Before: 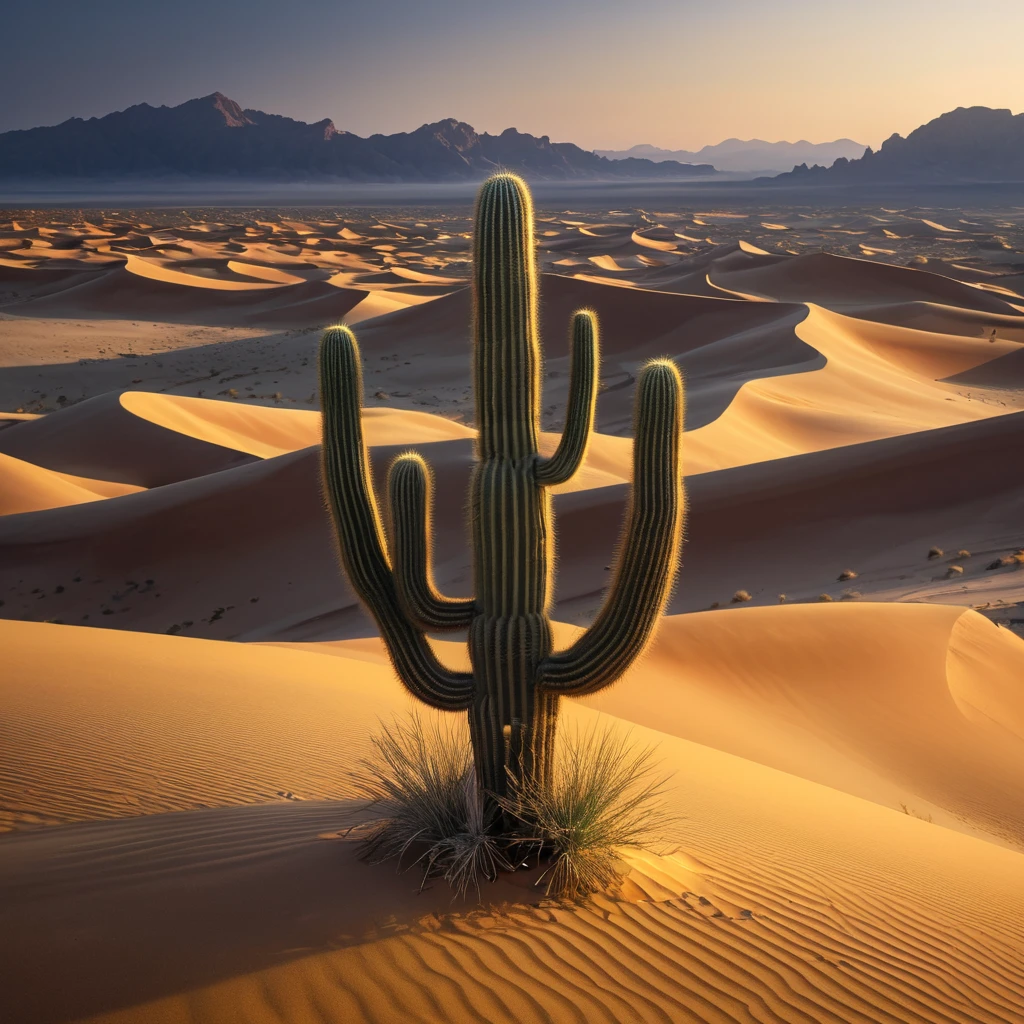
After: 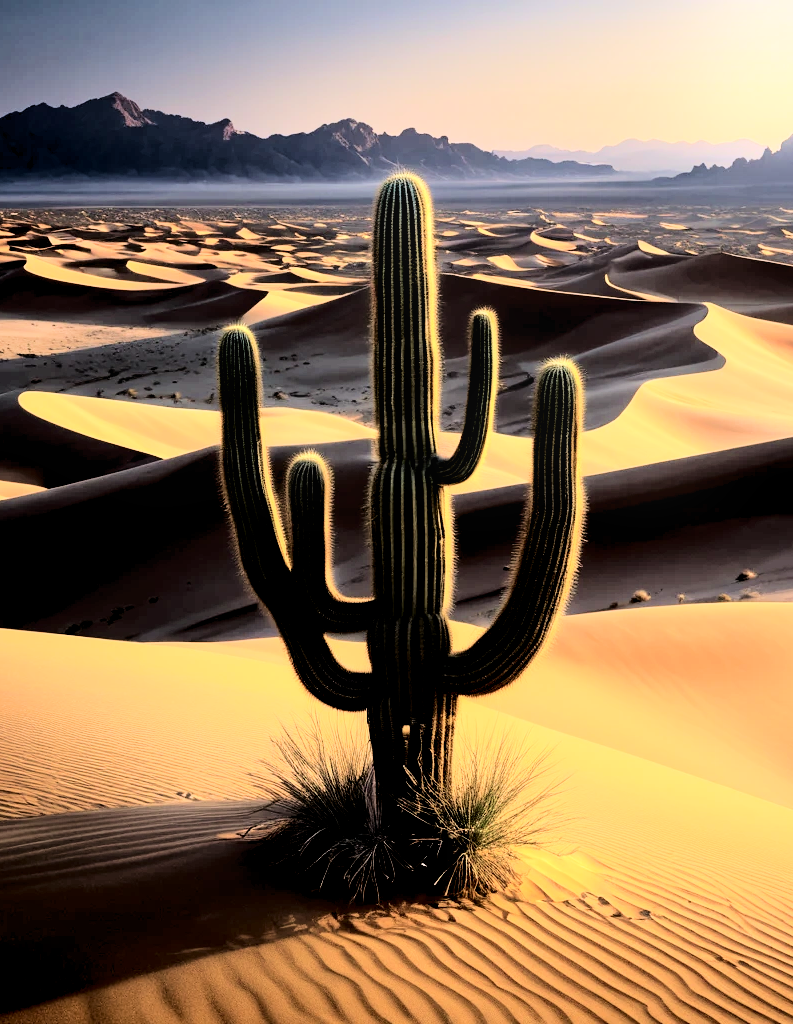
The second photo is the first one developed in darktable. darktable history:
rgb levels: levels [[0.029, 0.461, 0.922], [0, 0.5, 1], [0, 0.5, 1]]
tone curve: curves: ch0 [(0, 0) (0.003, 0.001) (0.011, 0.004) (0.025, 0.008) (0.044, 0.015) (0.069, 0.022) (0.1, 0.031) (0.136, 0.052) (0.177, 0.101) (0.224, 0.181) (0.277, 0.289) (0.335, 0.418) (0.399, 0.541) (0.468, 0.65) (0.543, 0.739) (0.623, 0.817) (0.709, 0.882) (0.801, 0.919) (0.898, 0.958) (1, 1)], color space Lab, independent channels, preserve colors none
bloom: size 9%, threshold 100%, strength 7%
crop: left 9.88%, right 12.664%
tone equalizer: on, module defaults
shadows and highlights: shadows 37.27, highlights -28.18, soften with gaussian
velvia: on, module defaults
exposure: black level correction 0.002, exposure 0.15 EV, compensate highlight preservation false
